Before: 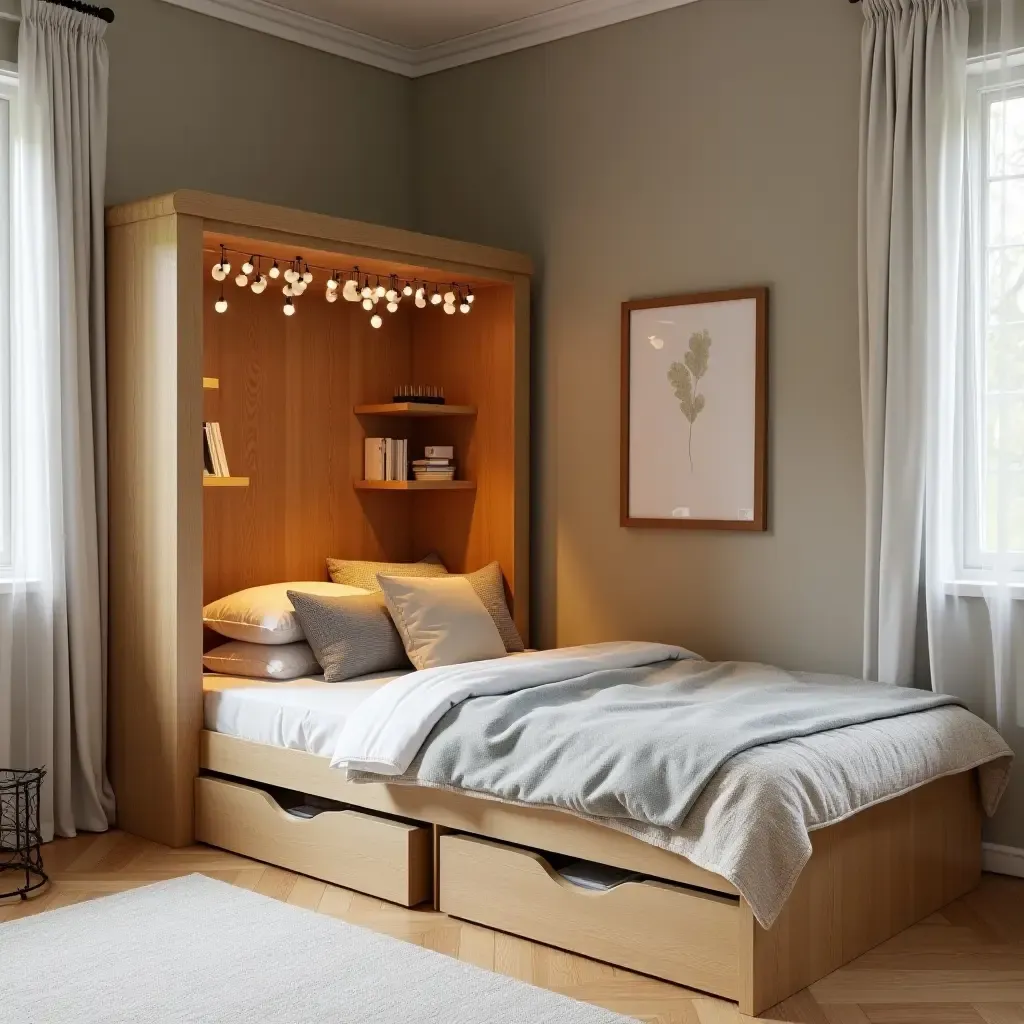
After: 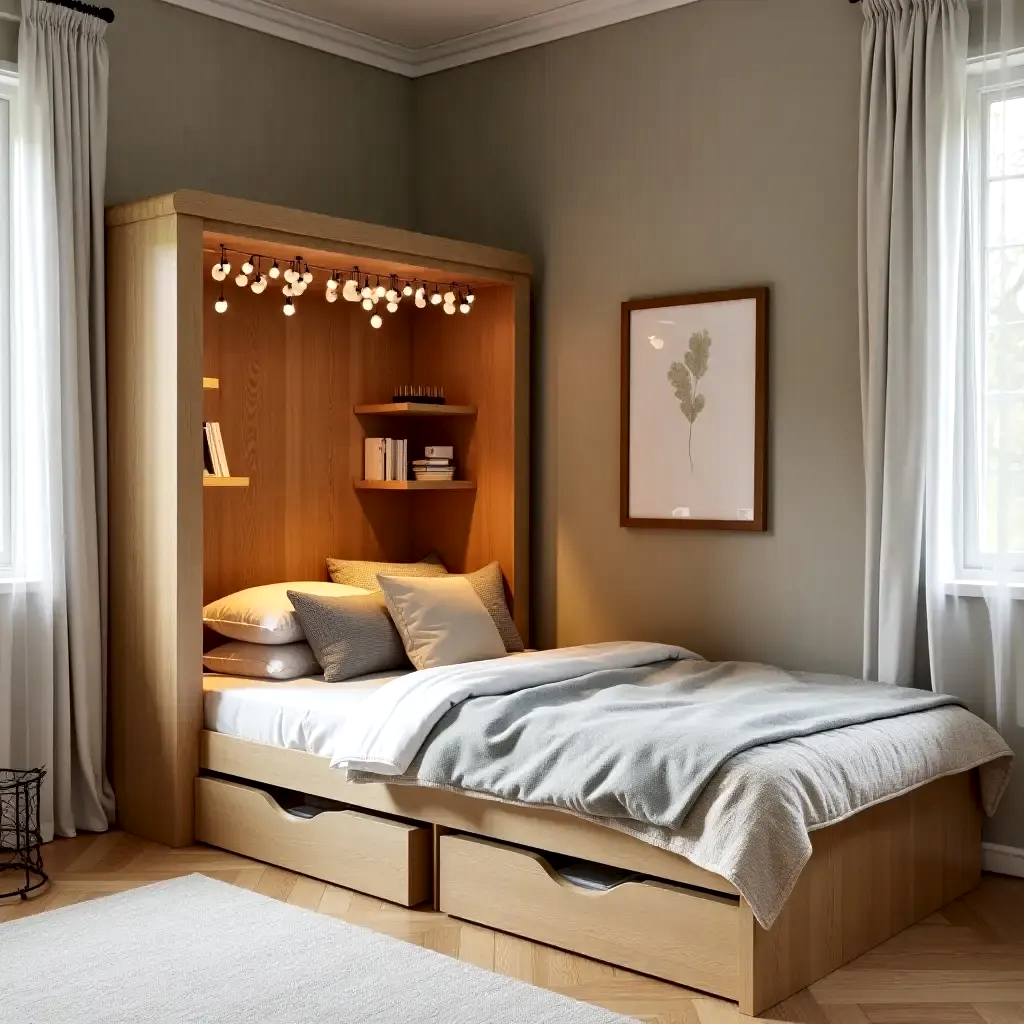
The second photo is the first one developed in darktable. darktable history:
local contrast: mode bilateral grid, contrast 25, coarseness 61, detail 151%, midtone range 0.2
